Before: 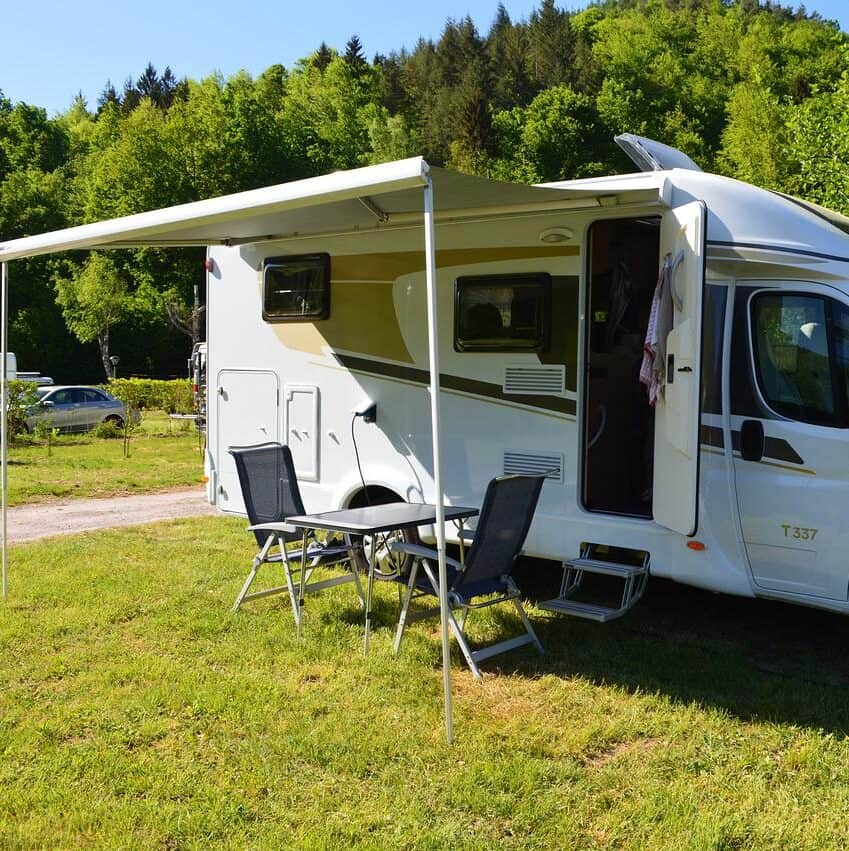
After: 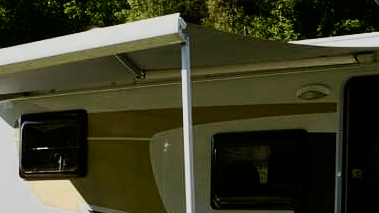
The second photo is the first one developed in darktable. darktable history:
filmic rgb: black relative exposure -8.42 EV, white relative exposure 4.68 EV, hardness 3.82, color science v6 (2022)
color zones: curves: ch0 [(0.099, 0.624) (0.257, 0.596) (0.384, 0.376) (0.529, 0.492) (0.697, 0.564) (0.768, 0.532) (0.908, 0.644)]; ch1 [(0.112, 0.564) (0.254, 0.612) (0.432, 0.676) (0.592, 0.456) (0.743, 0.684) (0.888, 0.536)]; ch2 [(0.25, 0.5) (0.469, 0.36) (0.75, 0.5)]
crop: left 28.64%, top 16.832%, right 26.637%, bottom 58.055%
exposure: compensate highlight preservation false
color balance rgb: perceptual saturation grading › highlights -31.88%, perceptual saturation grading › mid-tones 5.8%, perceptual saturation grading › shadows 18.12%, perceptual brilliance grading › highlights 3.62%, perceptual brilliance grading › mid-tones -18.12%, perceptual brilliance grading › shadows -41.3%
